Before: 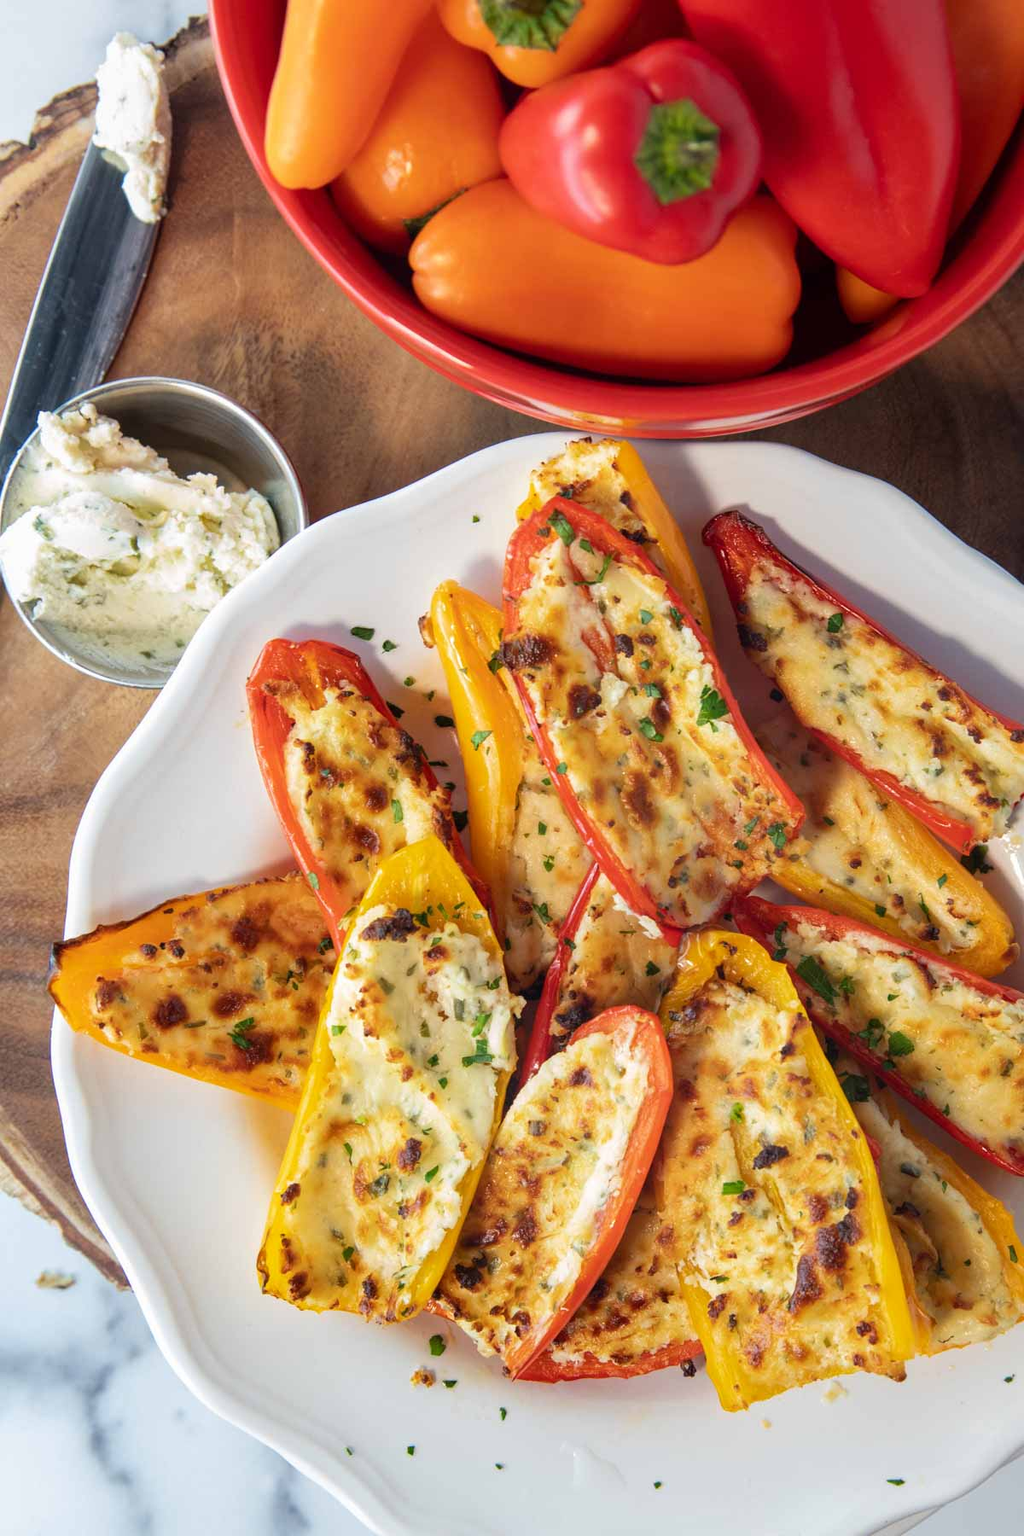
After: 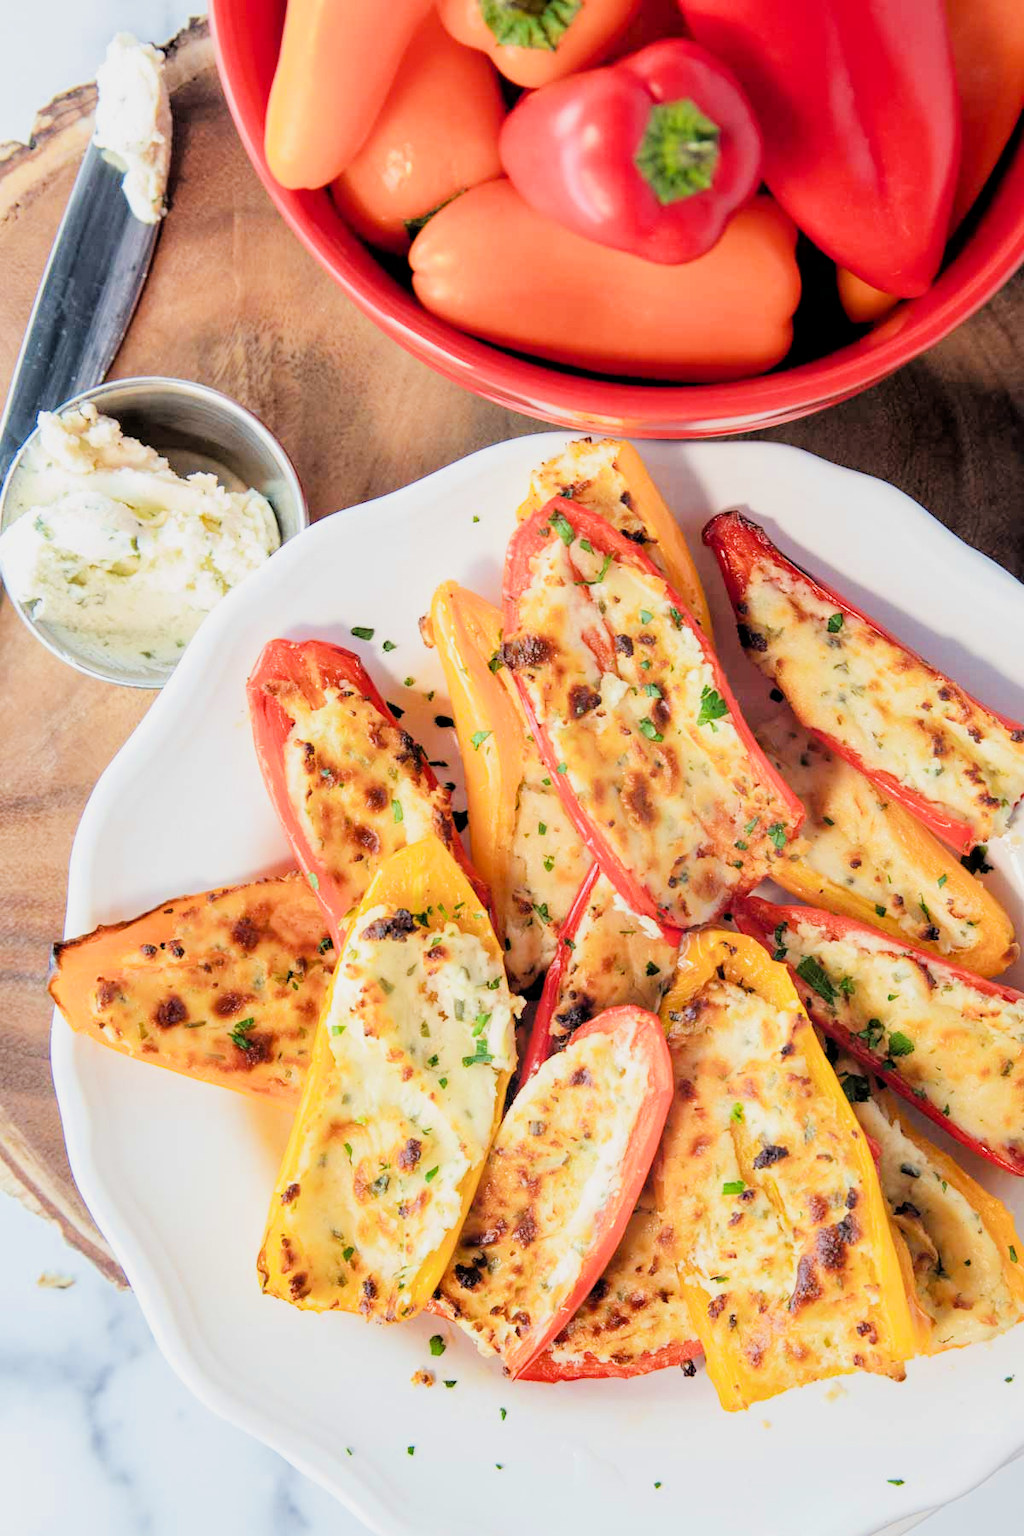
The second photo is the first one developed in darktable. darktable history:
filmic rgb: black relative exposure -4.14 EV, white relative exposure 5.1 EV, hardness 2.11, contrast 1.165
exposure: black level correction 0.001, exposure 1.129 EV, compensate exposure bias true, compensate highlight preservation false
